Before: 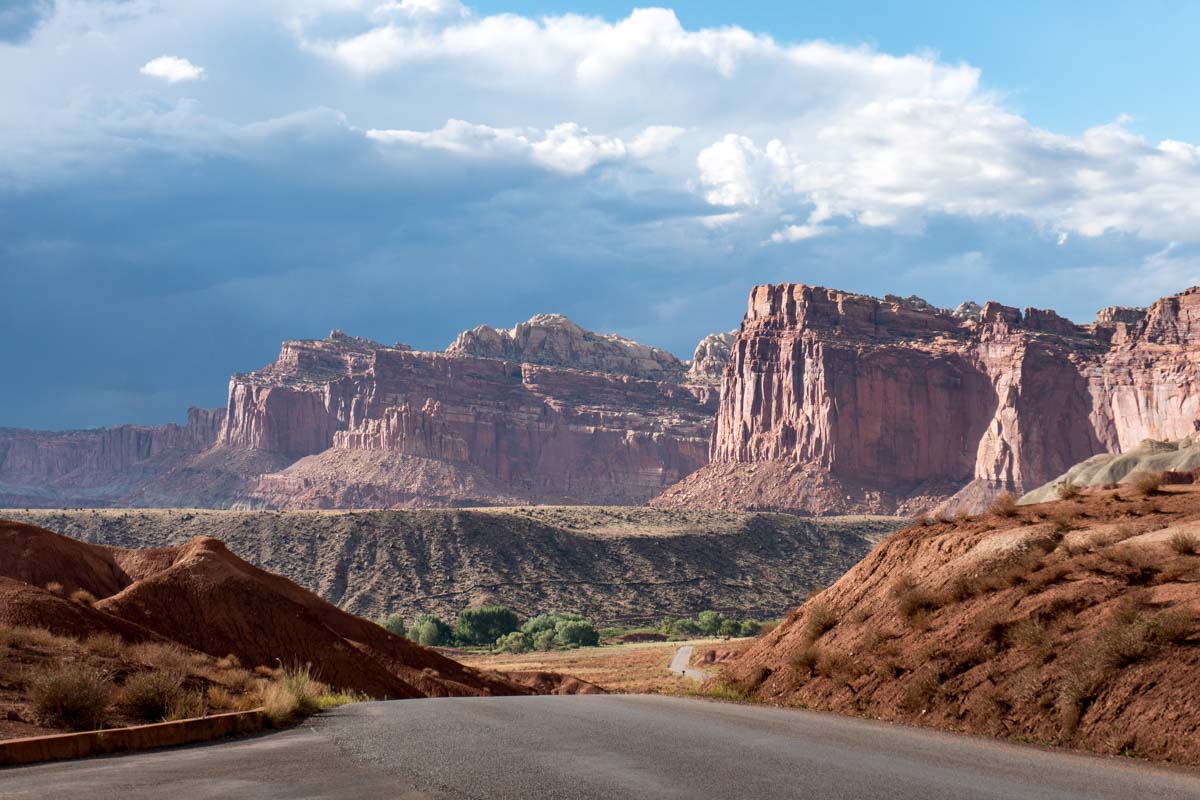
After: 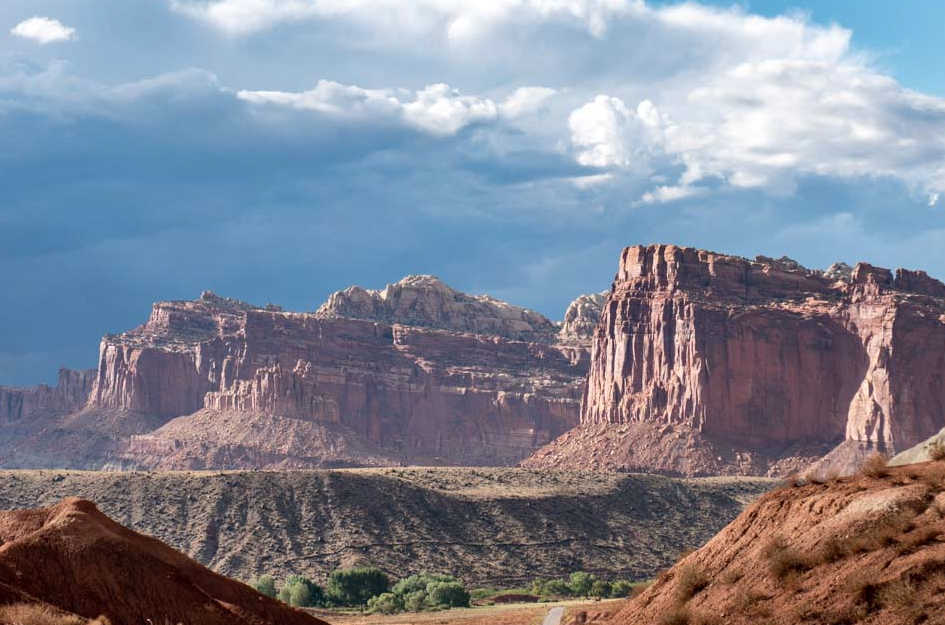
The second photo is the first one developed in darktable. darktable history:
shadows and highlights: soften with gaussian
crop and rotate: left 10.77%, top 5.1%, right 10.41%, bottom 16.76%
